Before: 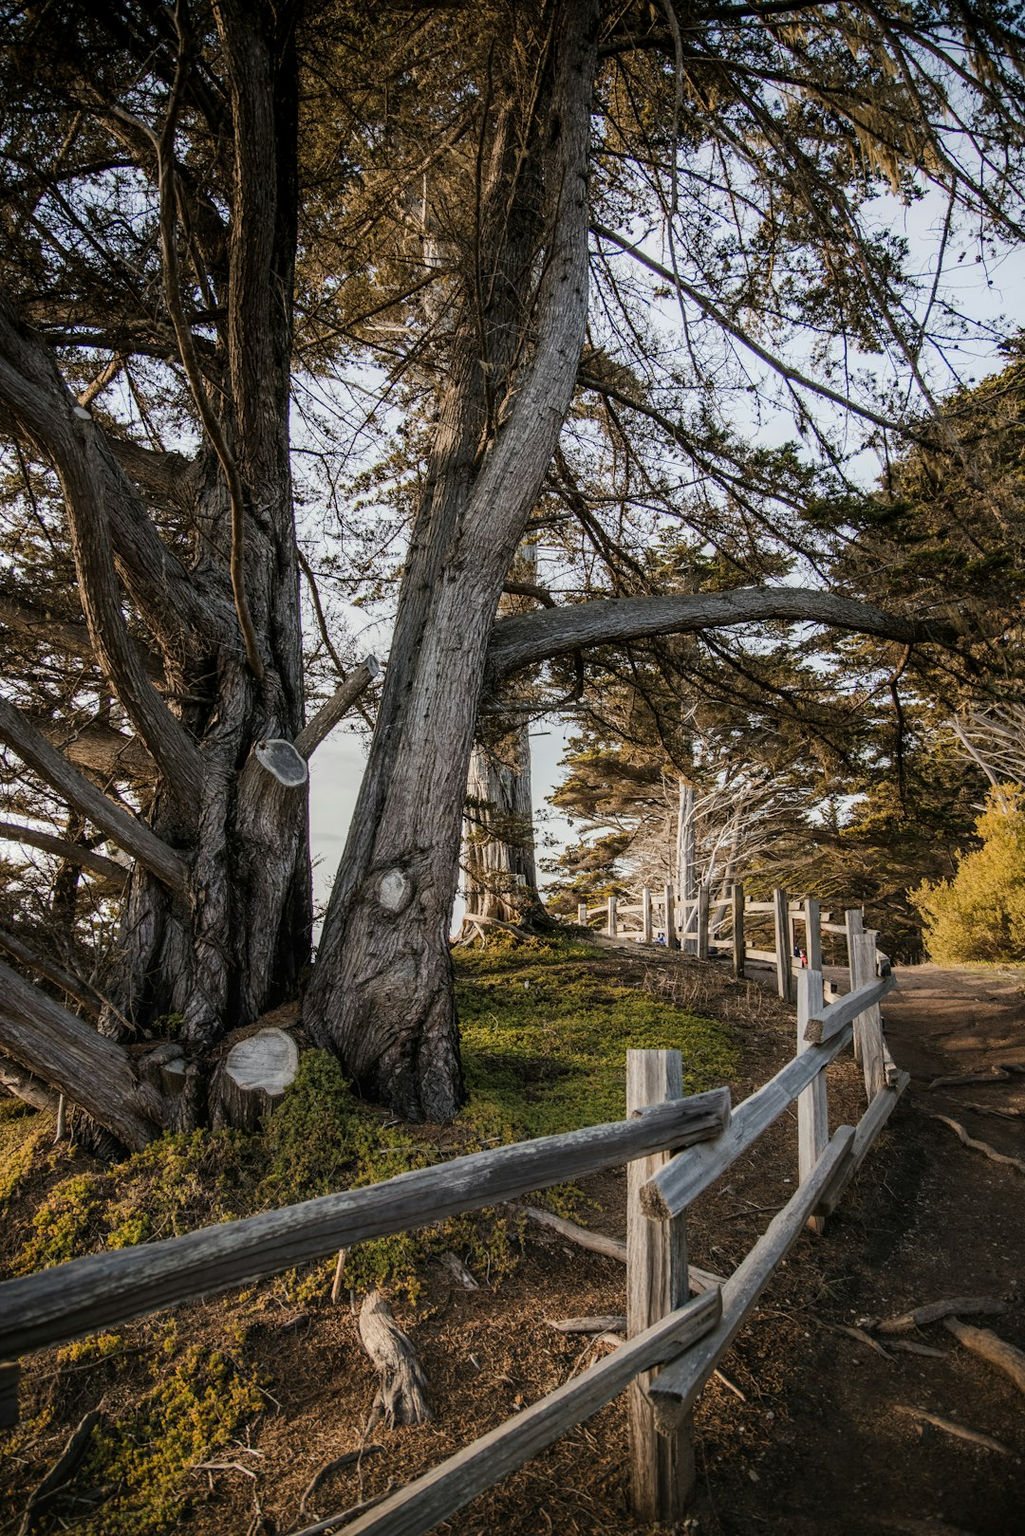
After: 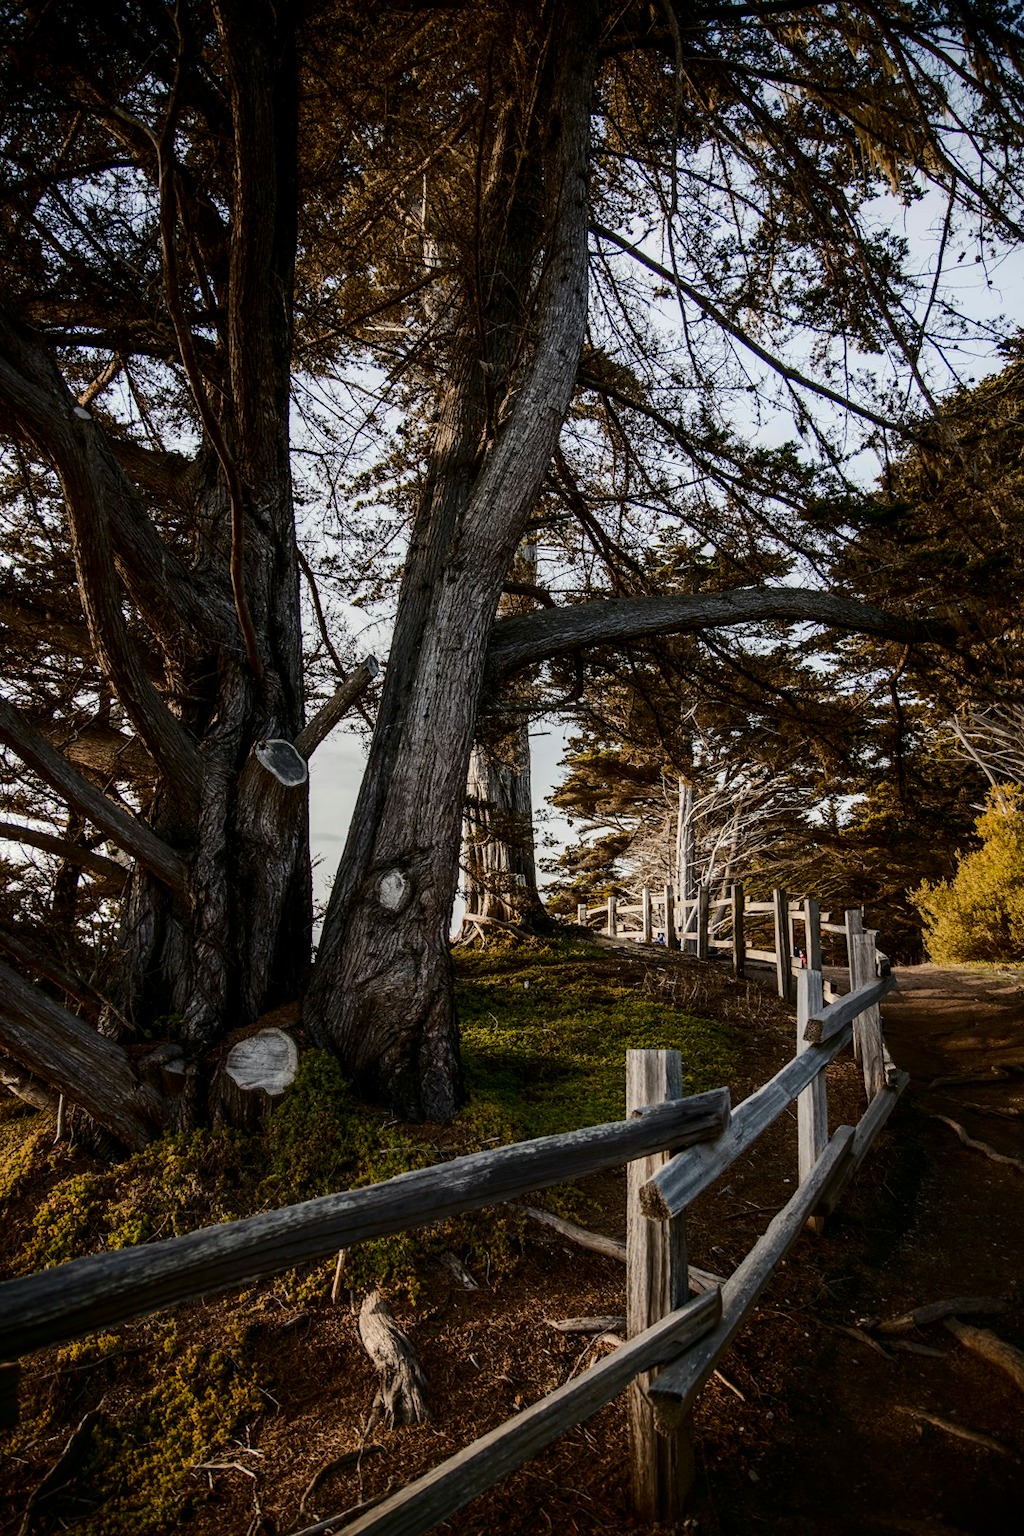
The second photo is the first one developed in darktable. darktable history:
contrast brightness saturation: contrast 0.19, brightness -0.228, saturation 0.108
